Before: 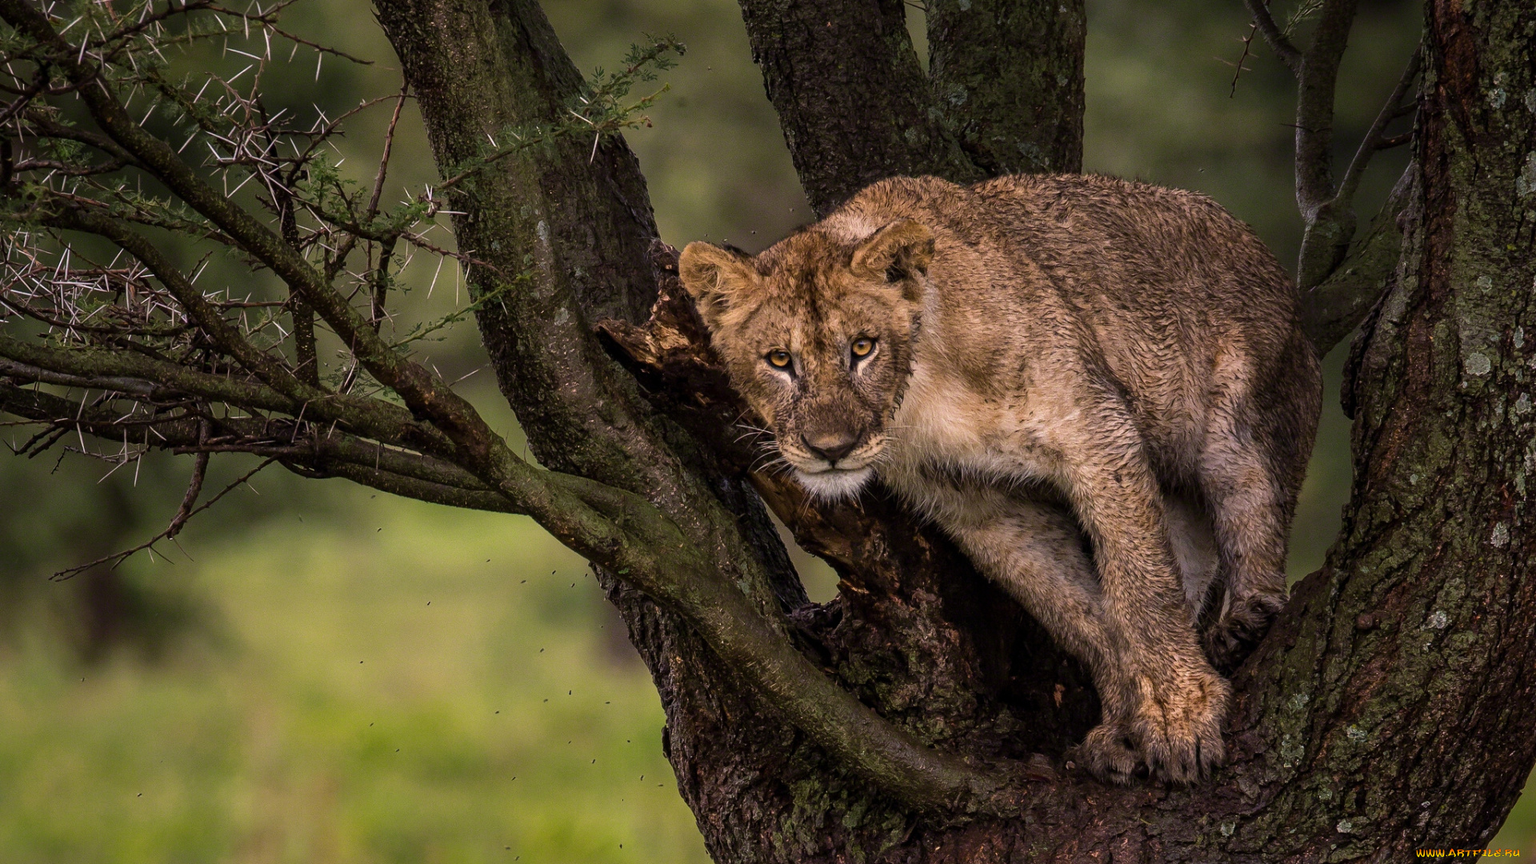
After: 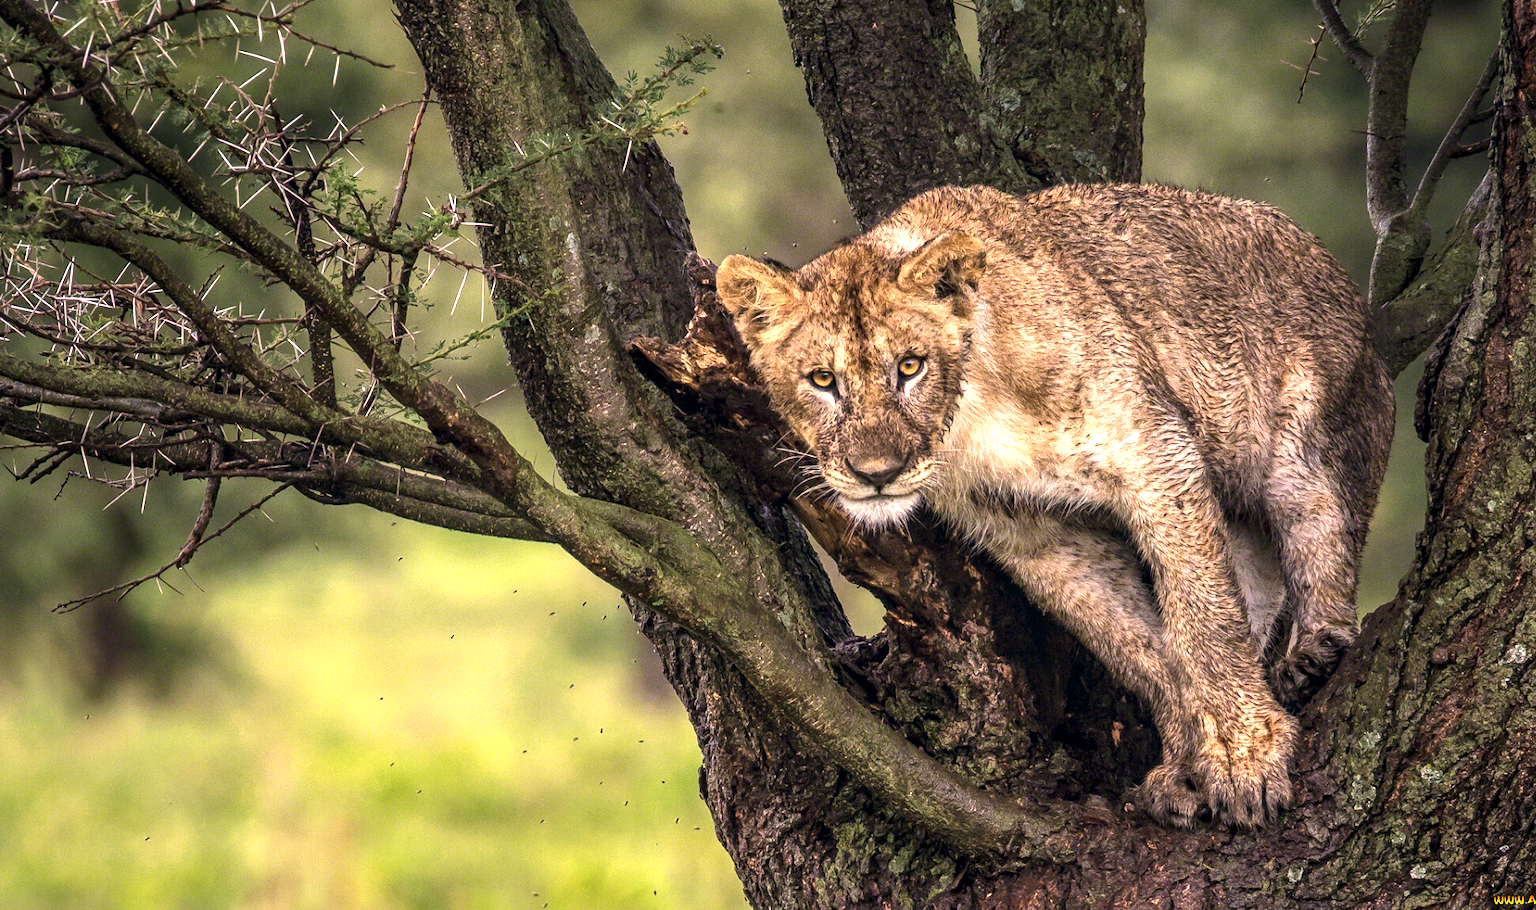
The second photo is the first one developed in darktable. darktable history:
crop and rotate: right 5.167%
local contrast: on, module defaults
exposure: black level correction 0, exposure 1.45 EV, compensate exposure bias true, compensate highlight preservation false
color correction: highlights a* 2.75, highlights b* 5, shadows a* -2.04, shadows b* -4.84, saturation 0.8
contrast brightness saturation: contrast 0.04, saturation 0.16
